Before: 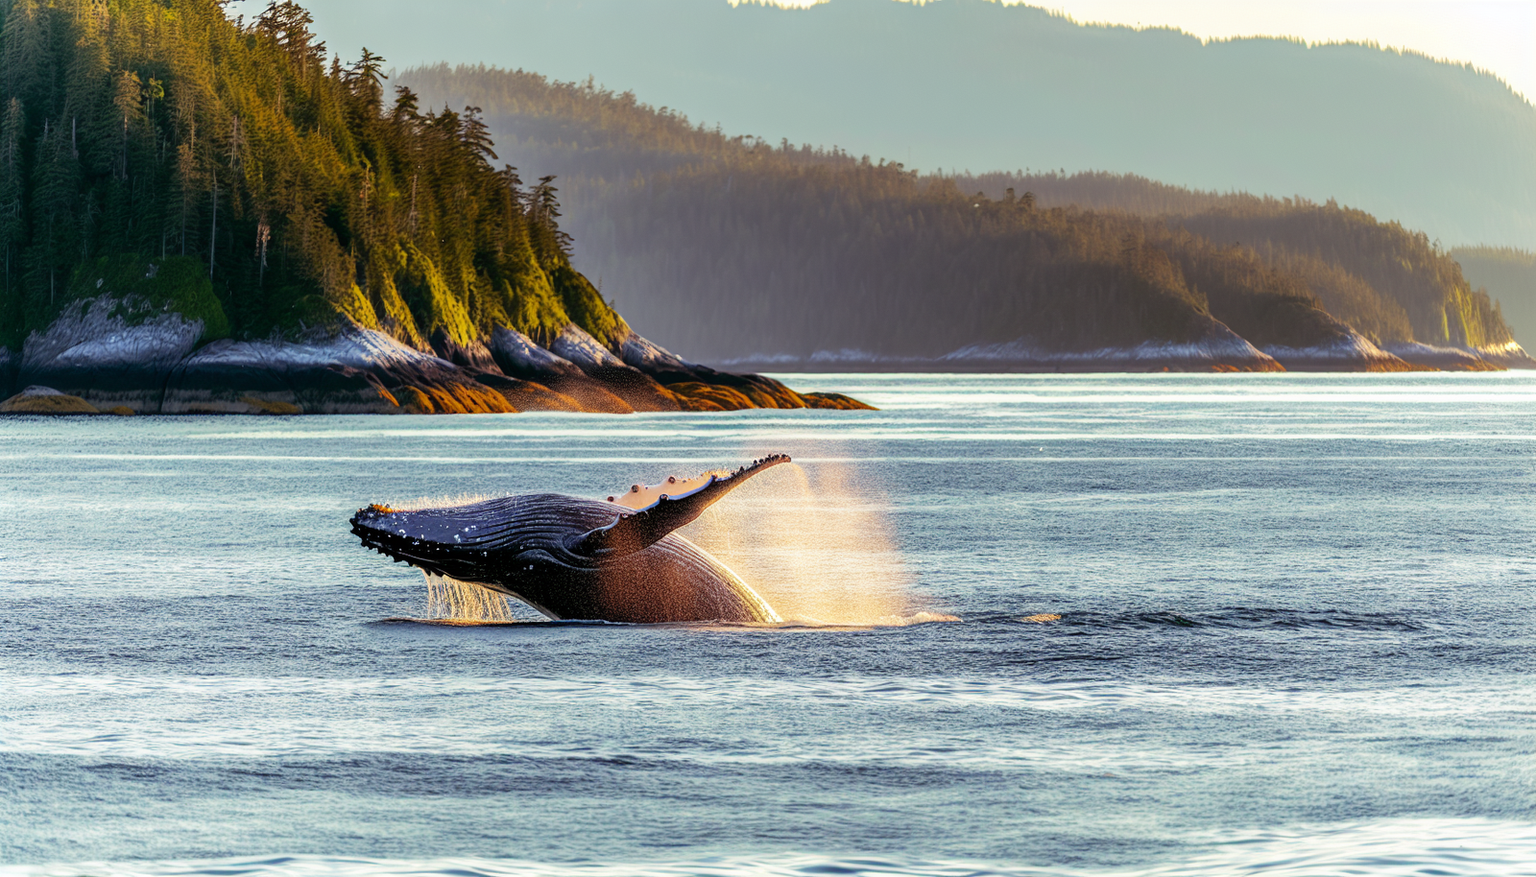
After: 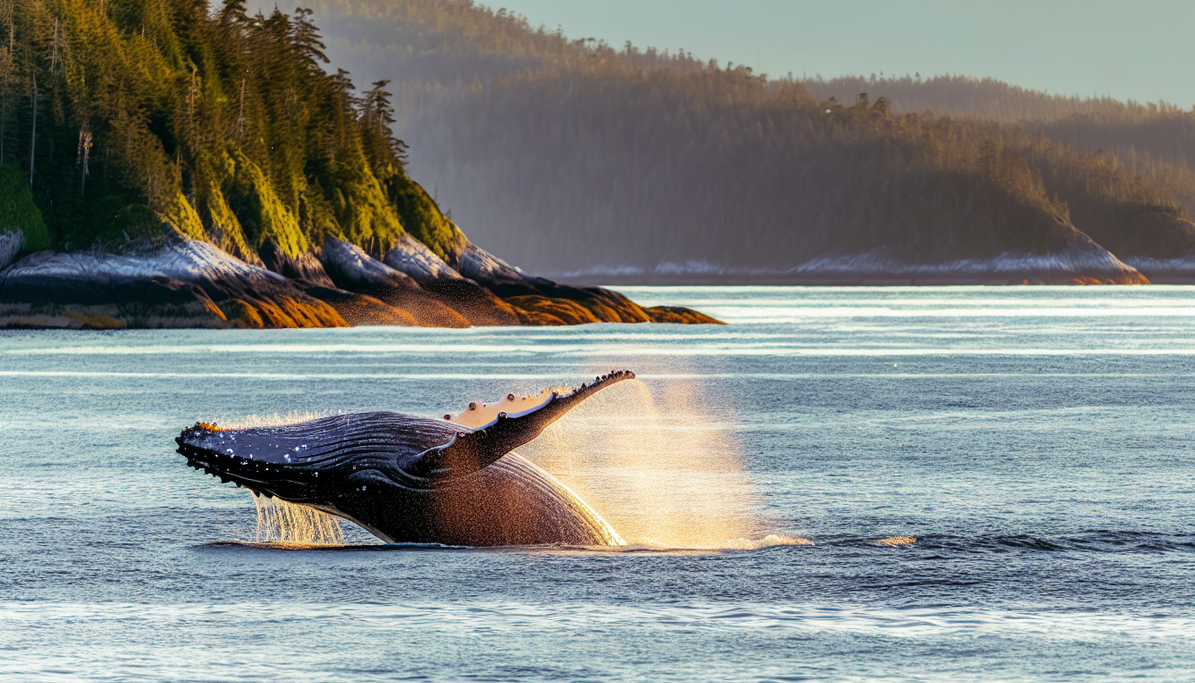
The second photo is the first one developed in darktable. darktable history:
crop and rotate: left 11.831%, top 11.346%, right 13.429%, bottom 13.899%
white balance: emerald 1
